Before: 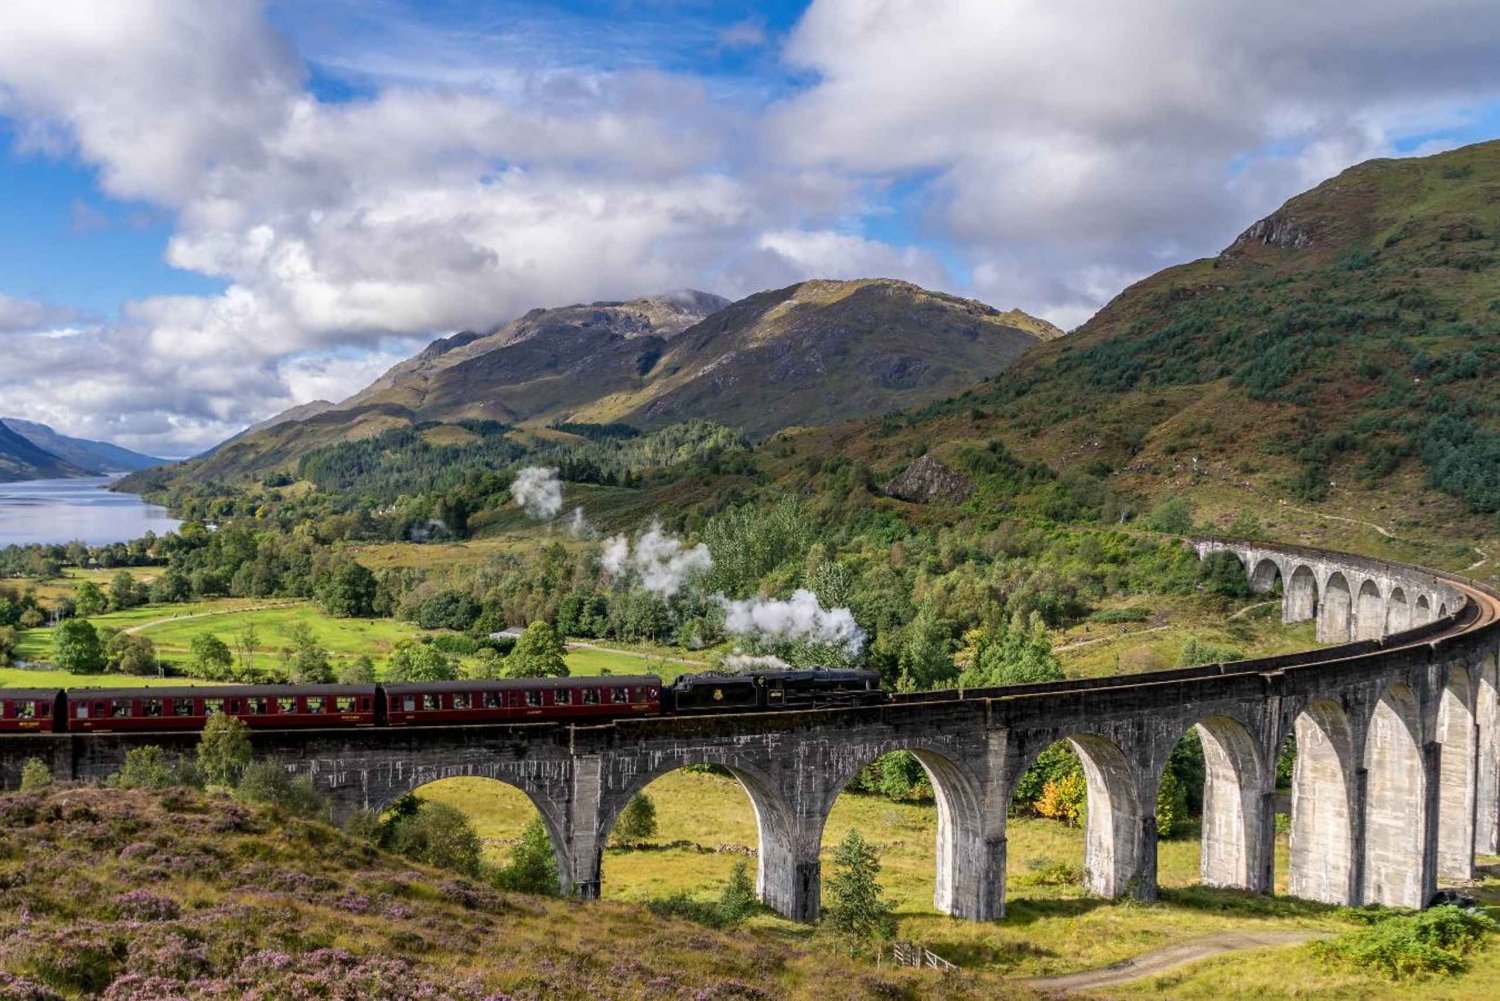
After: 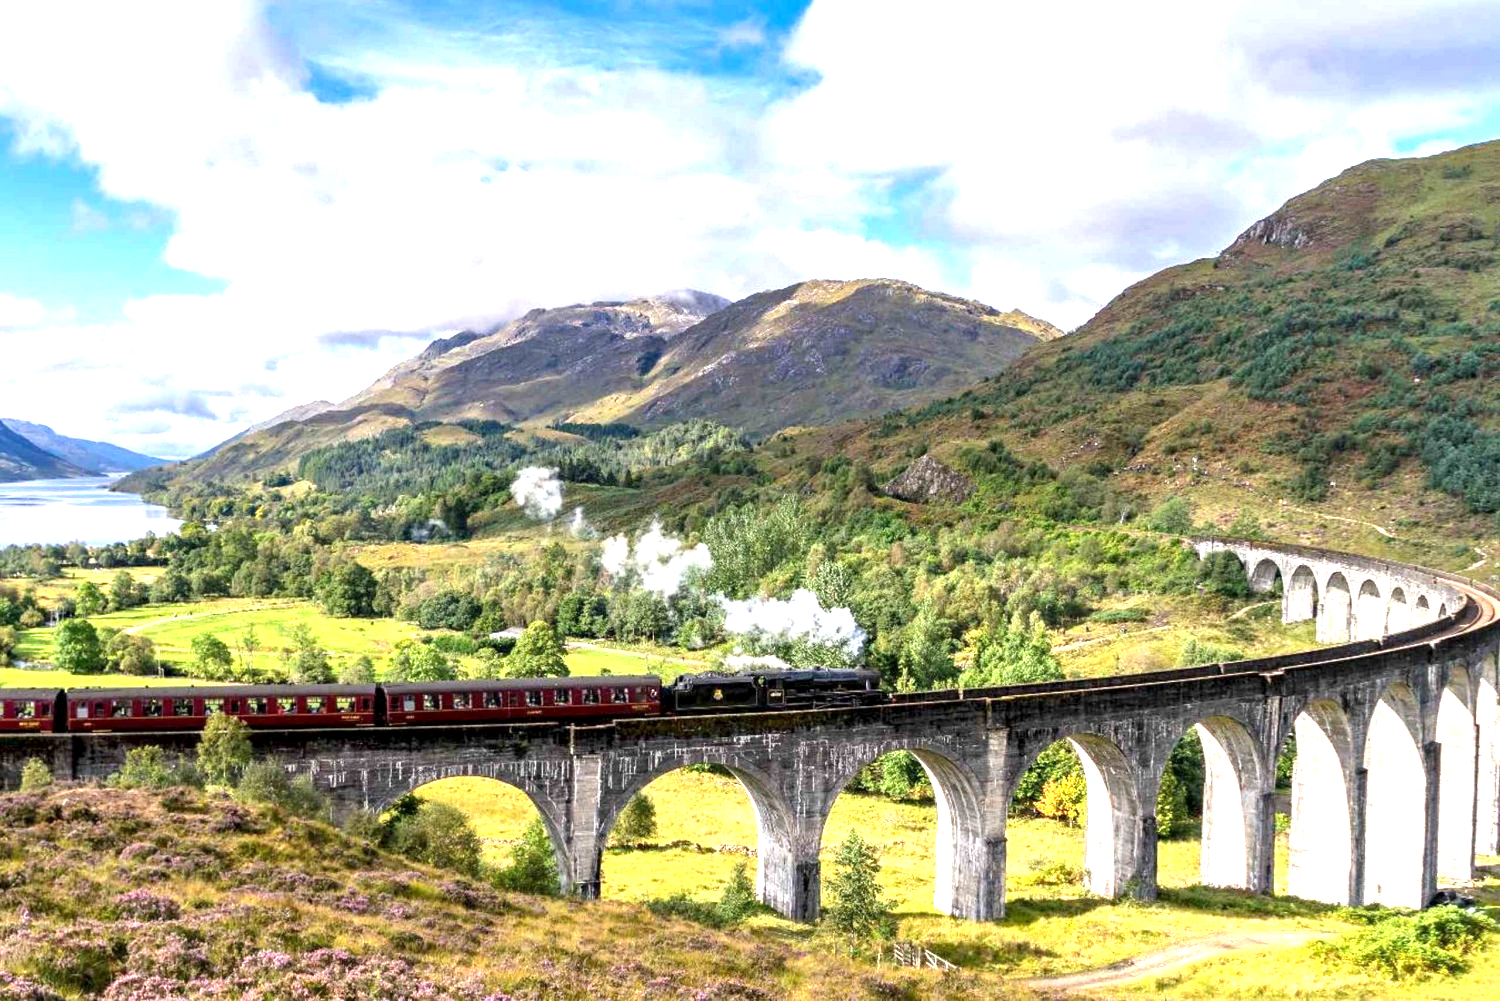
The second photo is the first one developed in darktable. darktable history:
exposure: black level correction 0.001, exposure 1.398 EV, compensate exposure bias true, compensate highlight preservation false
local contrast: mode bilateral grid, contrast 20, coarseness 50, detail 120%, midtone range 0.2
